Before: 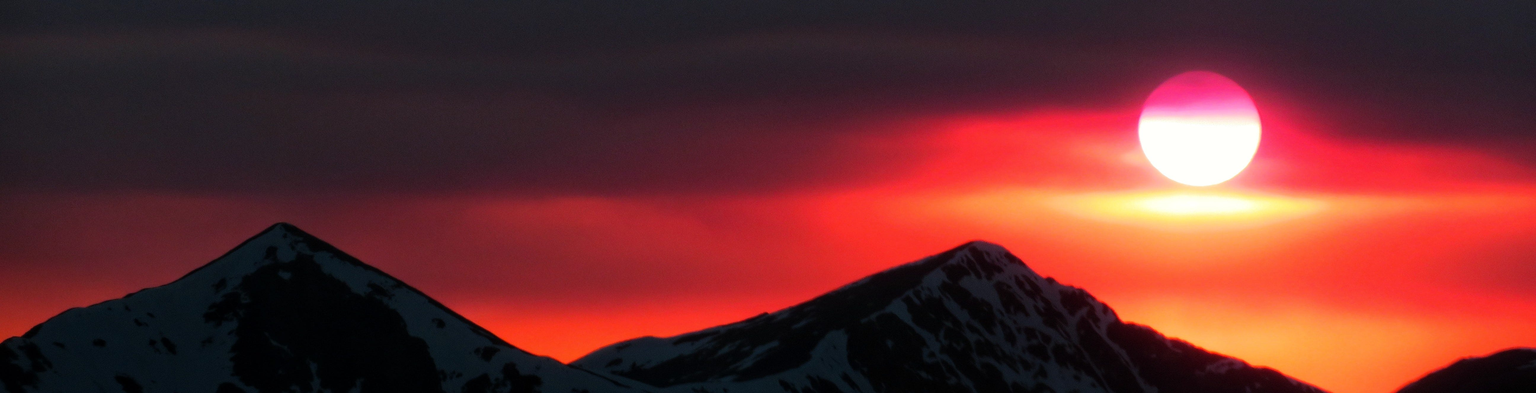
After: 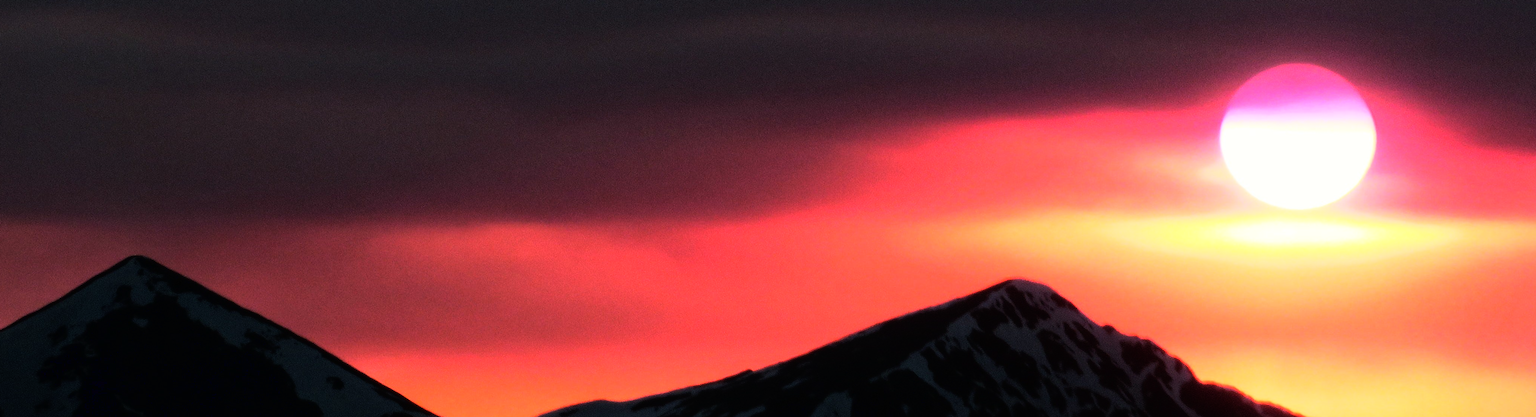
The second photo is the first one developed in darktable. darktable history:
crop: left 11.342%, top 5.415%, right 9.595%, bottom 10.675%
base curve: curves: ch0 [(0, 0) (0.007, 0.004) (0.027, 0.03) (0.046, 0.07) (0.207, 0.54) (0.442, 0.872) (0.673, 0.972) (1, 1)]
contrast brightness saturation: saturation -0.063
vignetting: fall-off start 98.82%, fall-off radius 98.99%, brightness -0.575, width/height ratio 1.428
